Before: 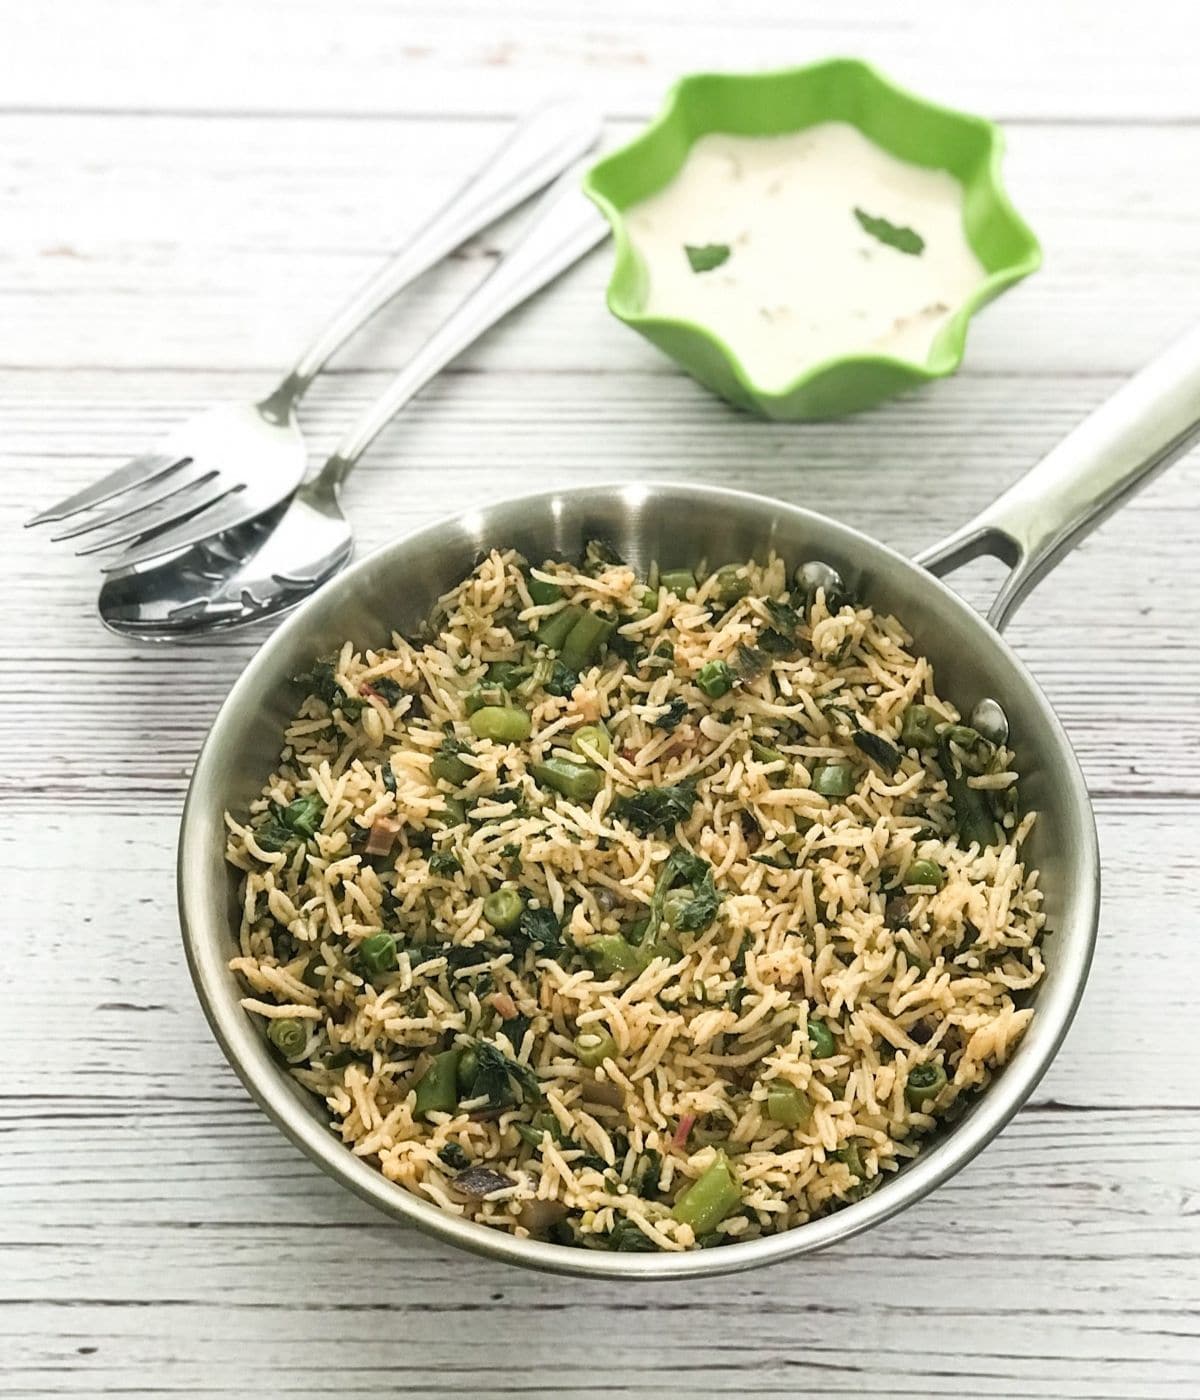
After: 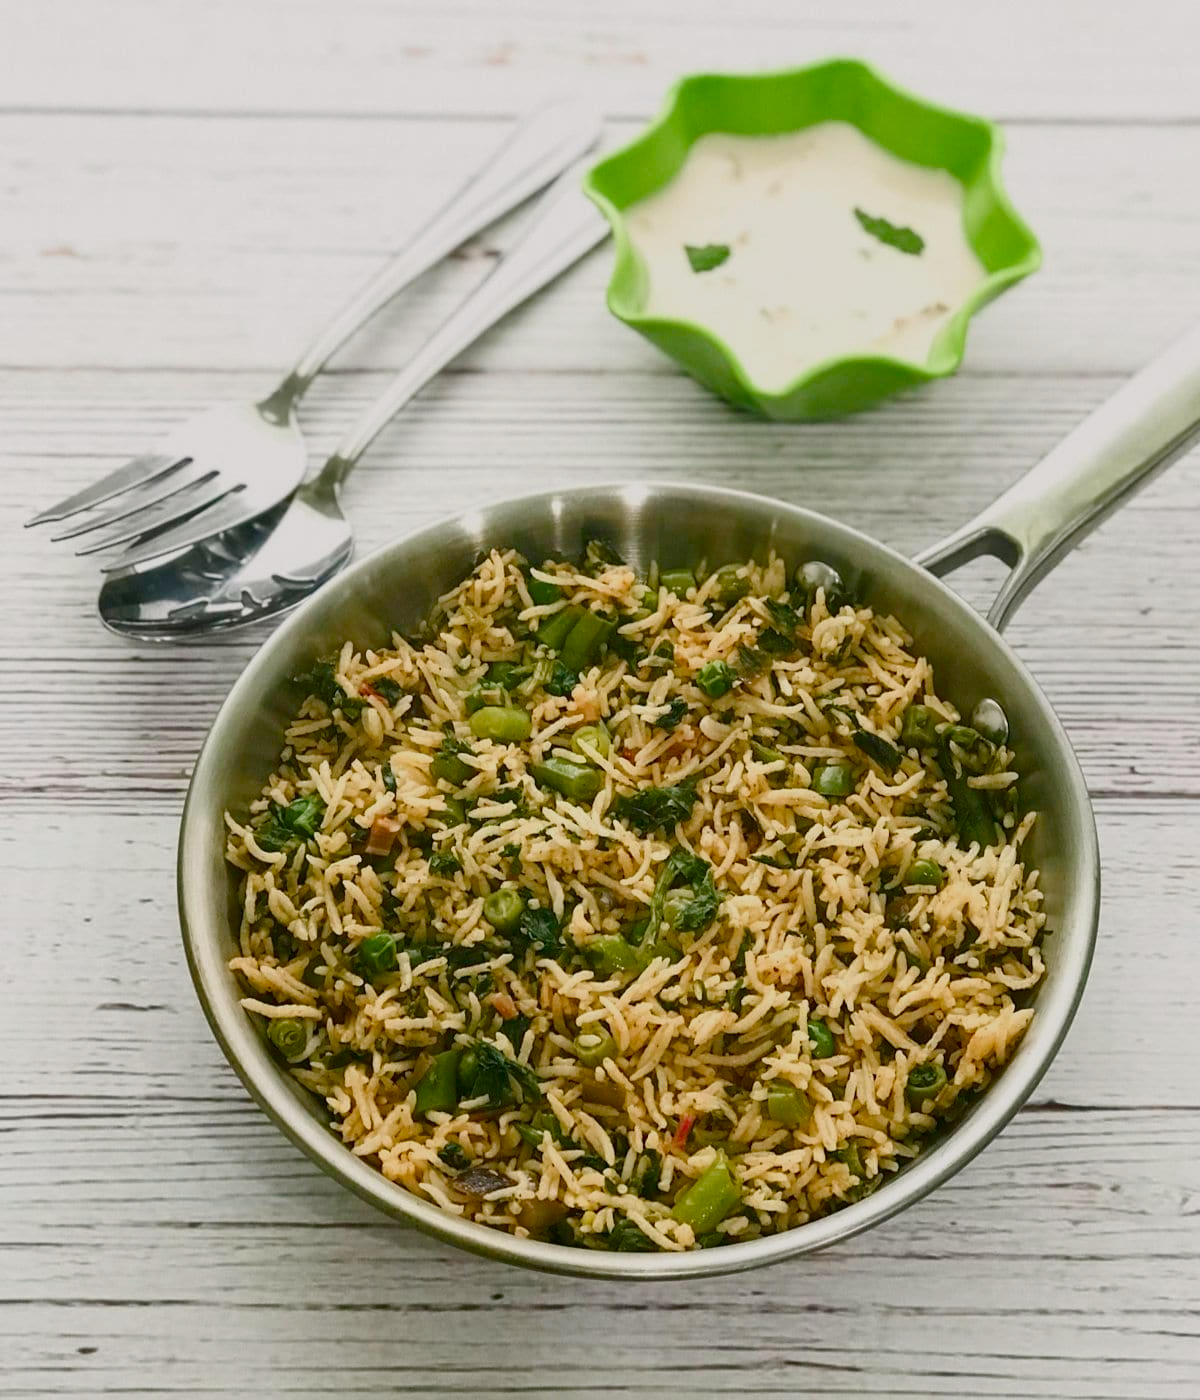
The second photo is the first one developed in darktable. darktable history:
color balance rgb: highlights gain › luminance 0.53%, highlights gain › chroma 0.338%, highlights gain › hue 42.01°, perceptual saturation grading › global saturation 20%, perceptual saturation grading › highlights -25.583%, perceptual saturation grading › shadows 50.255%, contrast -20.475%
contrast brightness saturation: contrast 0.115, brightness -0.115, saturation 0.202
